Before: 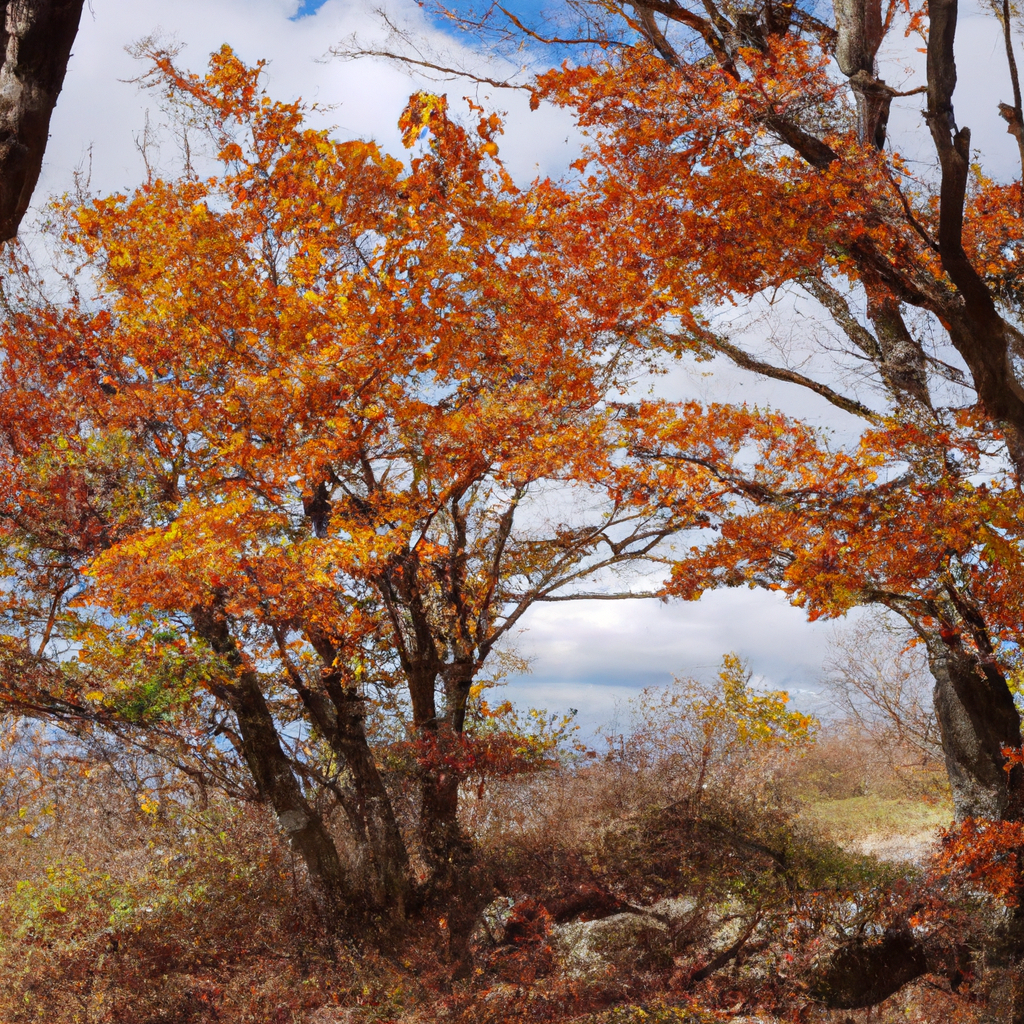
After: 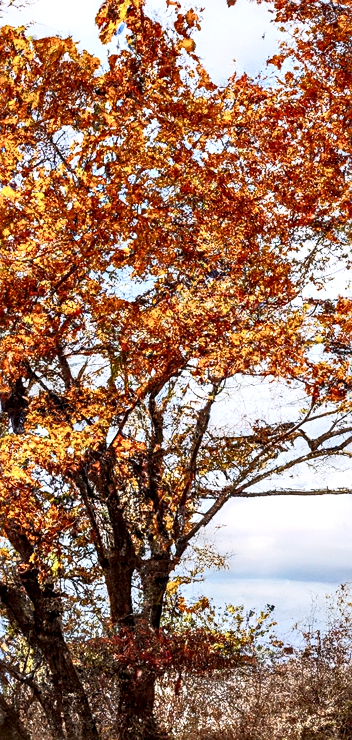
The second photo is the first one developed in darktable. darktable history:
crop and rotate: left 29.637%, top 10.252%, right 35.912%, bottom 17.405%
shadows and highlights: shadows 30.86, highlights 1.18, soften with gaussian
local contrast: detail 154%
tone curve: curves: ch0 [(0, 0) (0.003, 0.003) (0.011, 0.008) (0.025, 0.018) (0.044, 0.04) (0.069, 0.062) (0.1, 0.09) (0.136, 0.121) (0.177, 0.158) (0.224, 0.197) (0.277, 0.255) (0.335, 0.314) (0.399, 0.391) (0.468, 0.496) (0.543, 0.683) (0.623, 0.801) (0.709, 0.883) (0.801, 0.94) (0.898, 0.984) (1, 1)], color space Lab, independent channels, preserve colors none
exposure: black level correction 0.001, exposure -0.199 EV, compensate exposure bias true, compensate highlight preservation false
sharpen: on, module defaults
